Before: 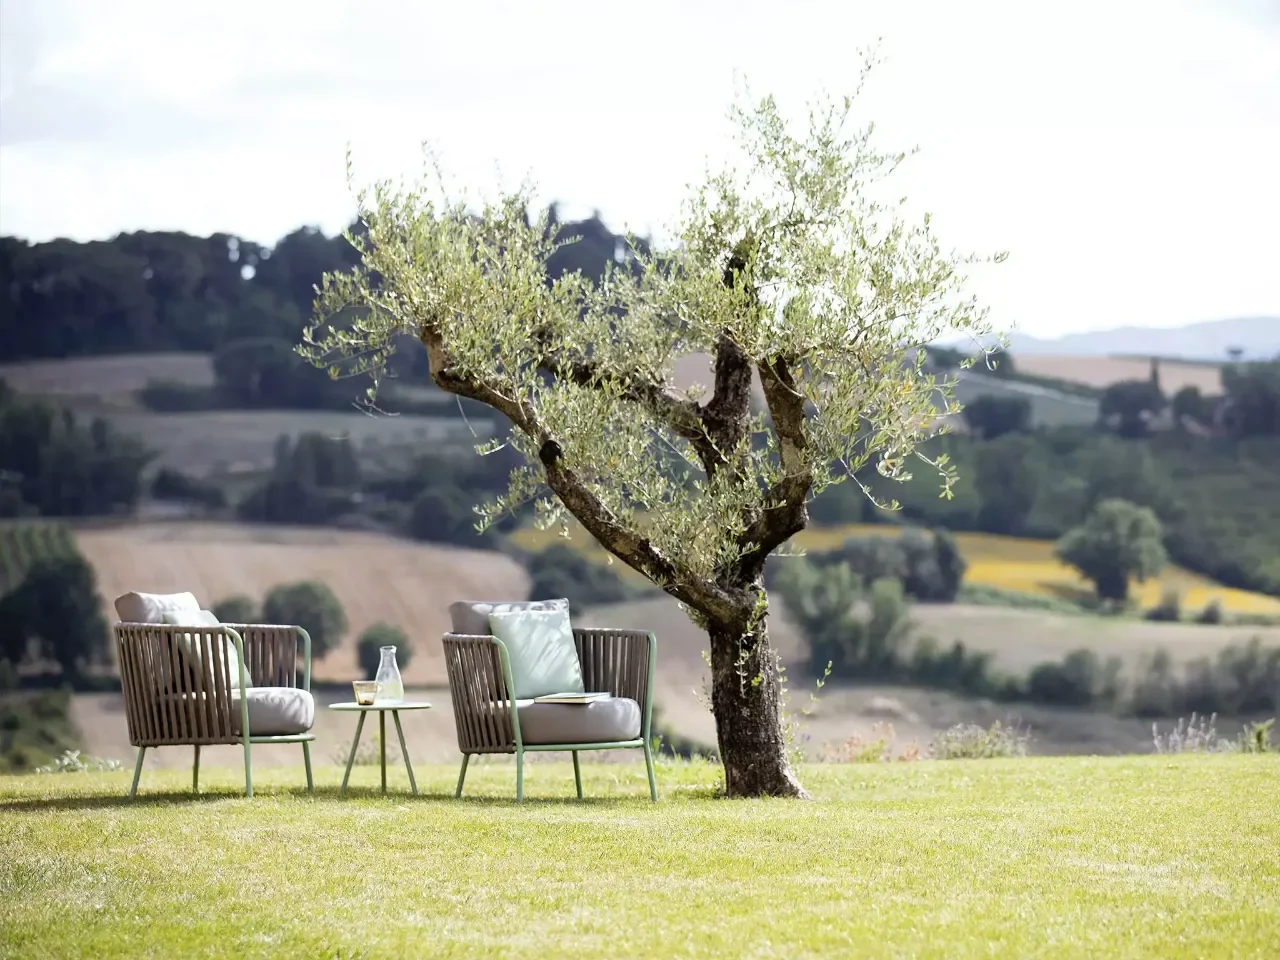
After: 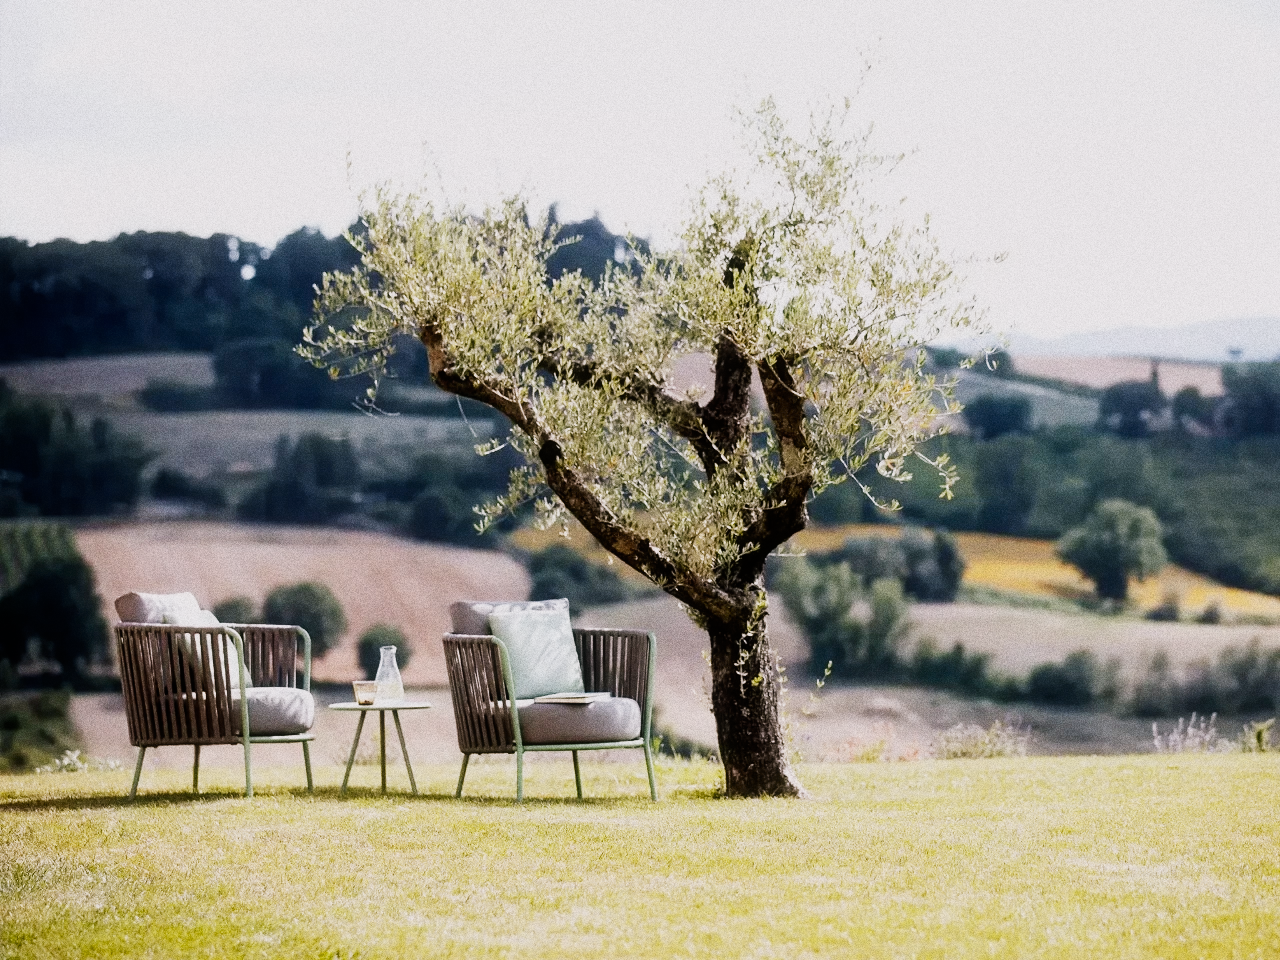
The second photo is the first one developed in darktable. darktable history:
contrast equalizer: octaves 7, y [[0.6 ×6], [0.55 ×6], [0 ×6], [0 ×6], [0 ×6]], mix 0.2
color balance rgb: shadows lift › chroma 2%, shadows lift › hue 217.2°, power › chroma 0.25%, power › hue 60°, highlights gain › chroma 1.5%, highlights gain › hue 309.6°, global offset › luminance -0.5%, perceptual saturation grading › global saturation 15%, global vibrance 20%
diffuse or sharpen "bloom 20%": radius span 32, 1st order speed 50%, 2nd order speed 50%, 3rd order speed 50%, 4th order speed 50% | blend: blend mode normal, opacity 20%; mask: uniform (no mask)
exposure "auto exposure": compensate highlight preservation false
rgb primaries: red hue -0.035, red purity 1.02, green hue 0.052, green purity 0.95, blue hue -0.122, blue purity 0.95
sigmoid: contrast 1.8, skew -0.2, preserve hue 0%, red attenuation 0.1, red rotation 0.035, green attenuation 0.1, green rotation -0.017, blue attenuation 0.15, blue rotation -0.052, base primaries Rec2020
grain "silver grain": coarseness 0.09 ISO, strength 40%
